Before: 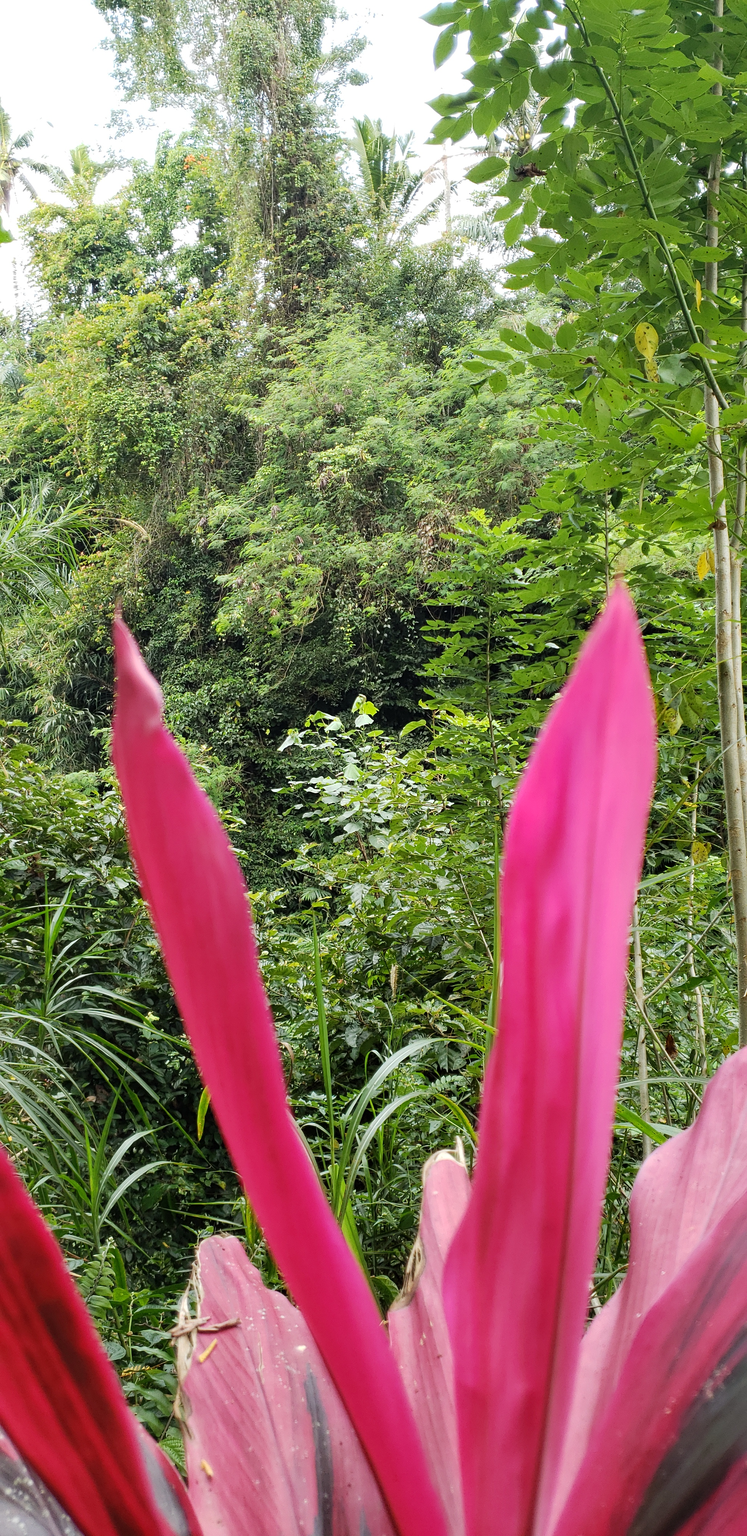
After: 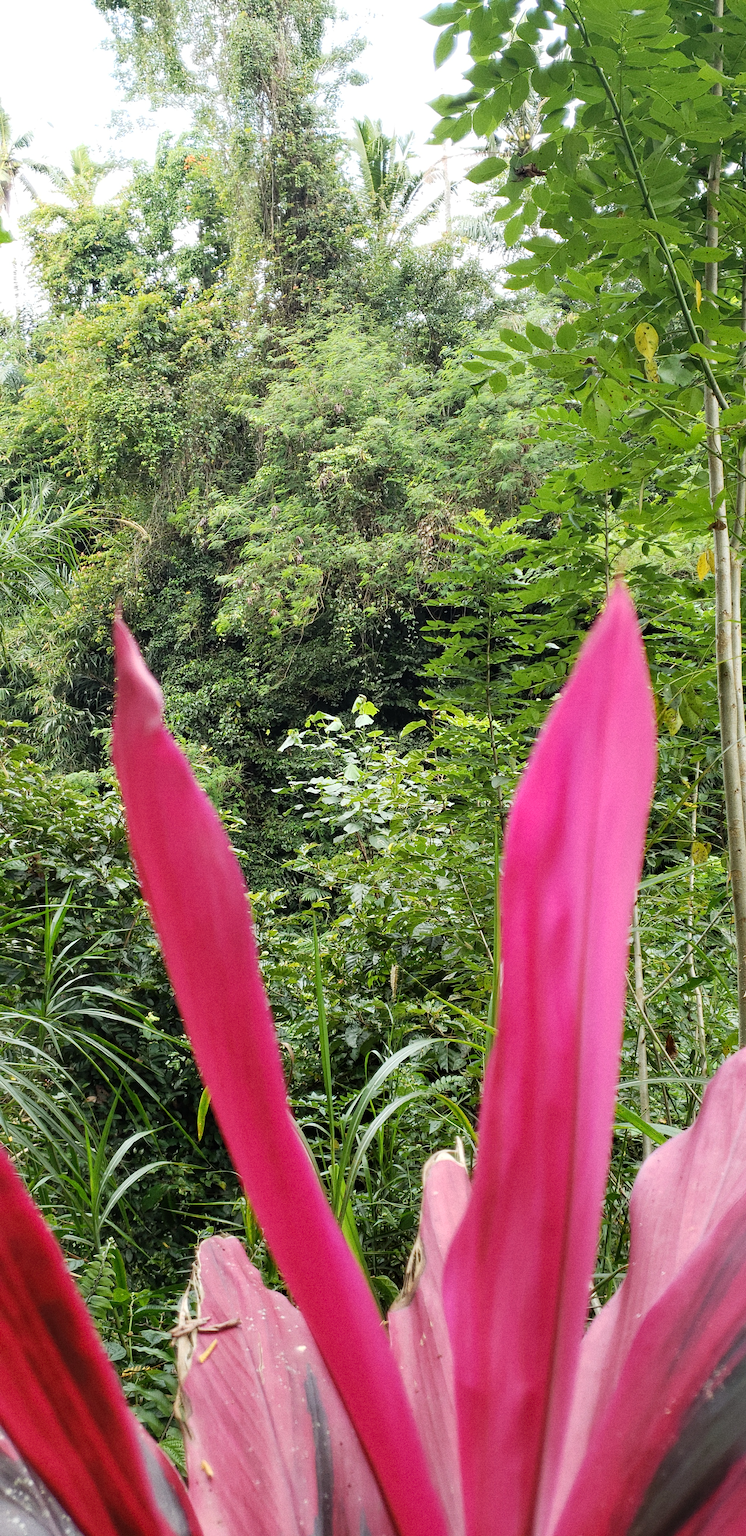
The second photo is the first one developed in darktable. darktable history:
shadows and highlights: shadows 0, highlights 40
grain: on, module defaults
